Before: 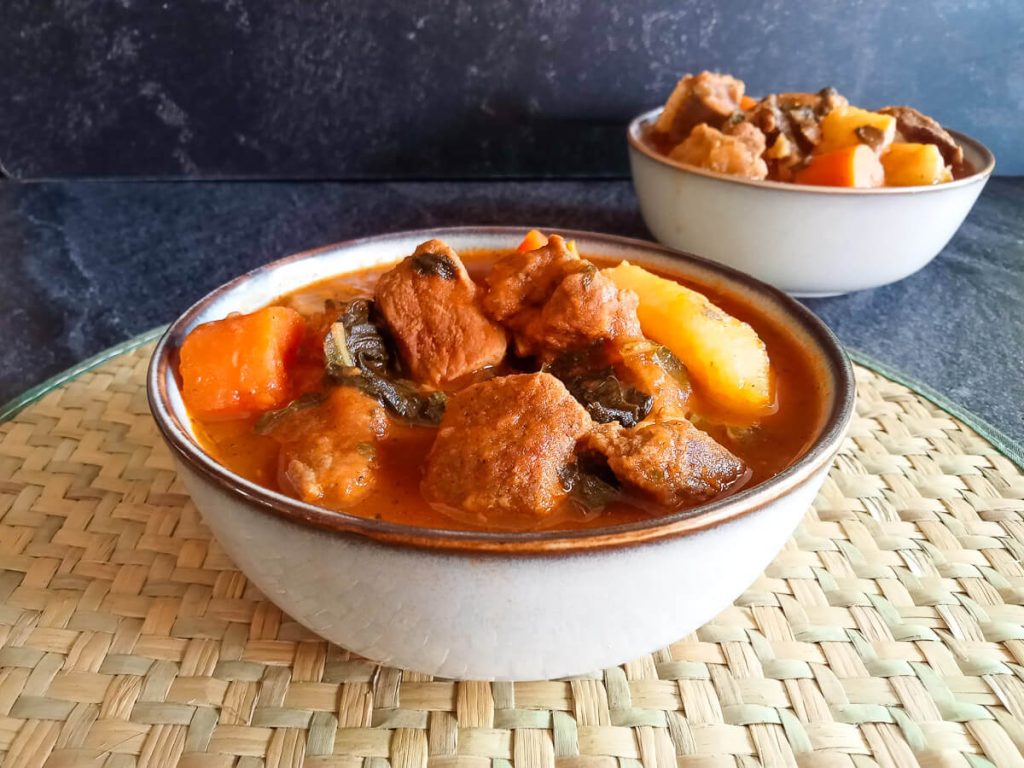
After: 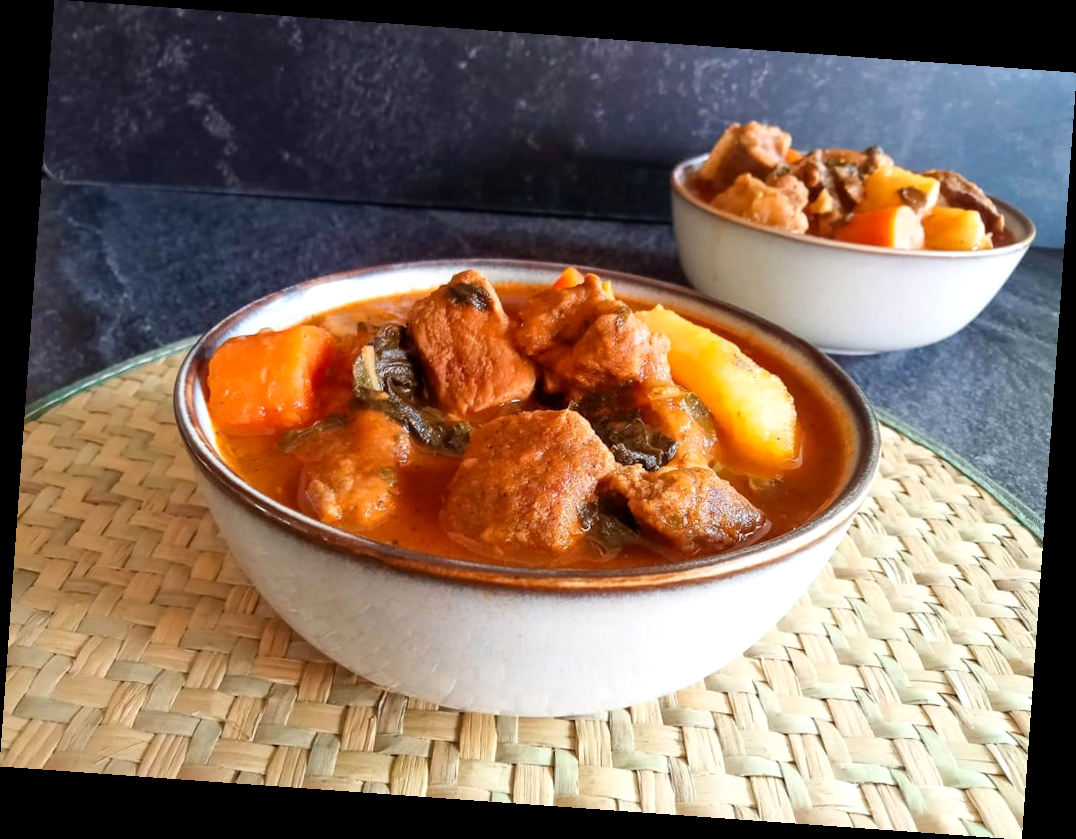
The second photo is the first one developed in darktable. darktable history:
exposure: black level correction 0.001, exposure 0.14 EV, compensate highlight preservation false
rotate and perspective: rotation 4.1°, automatic cropping off
